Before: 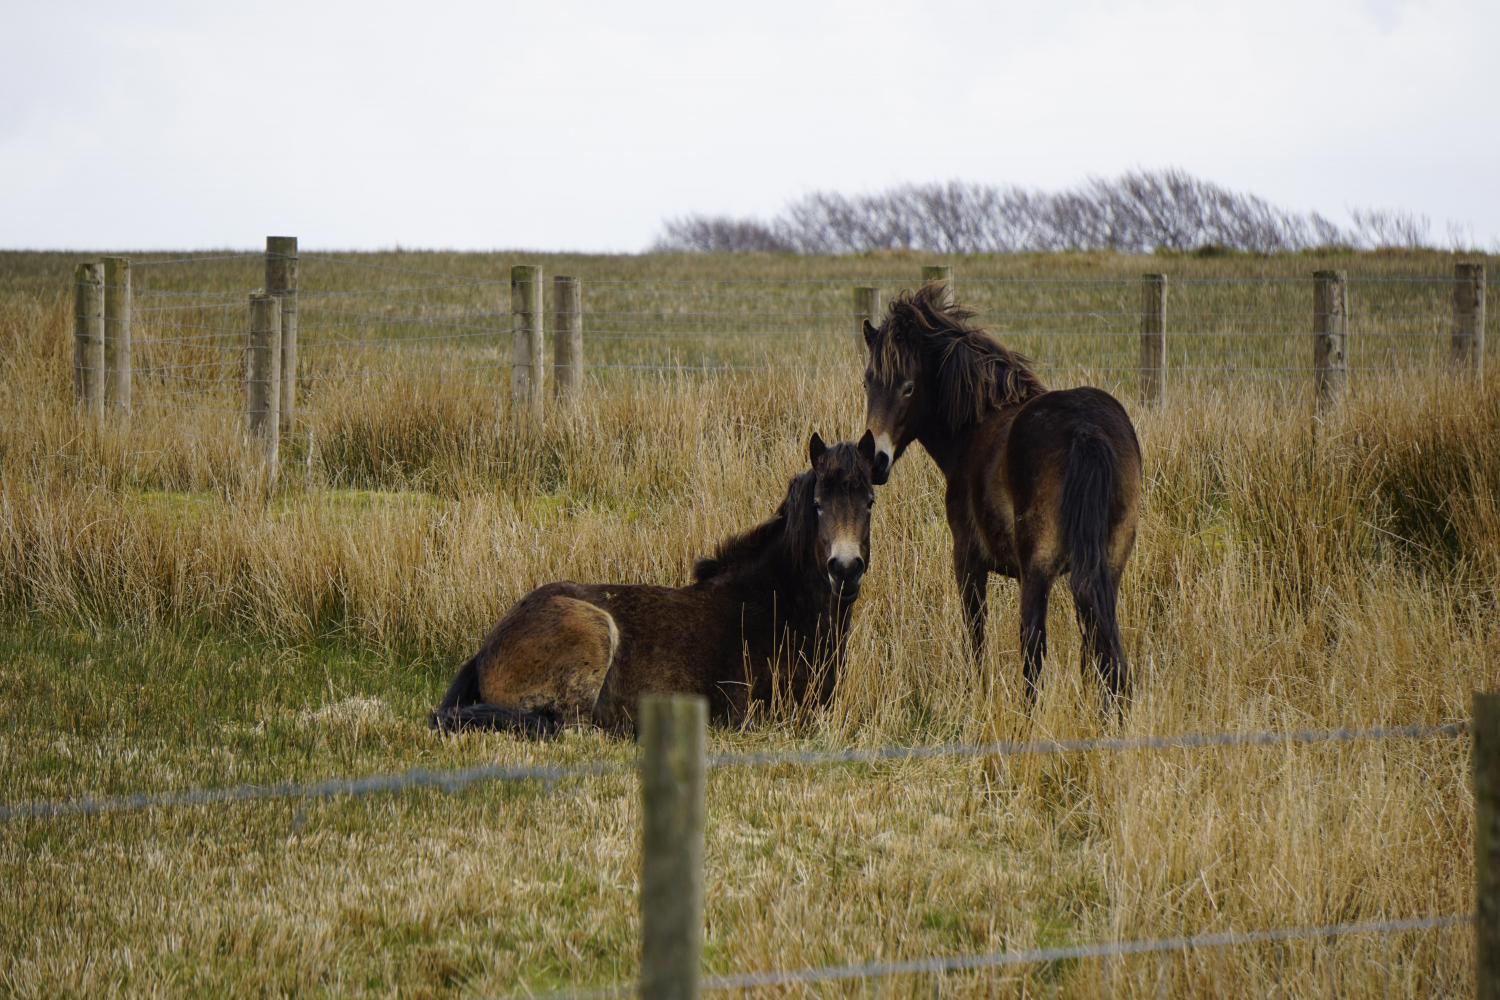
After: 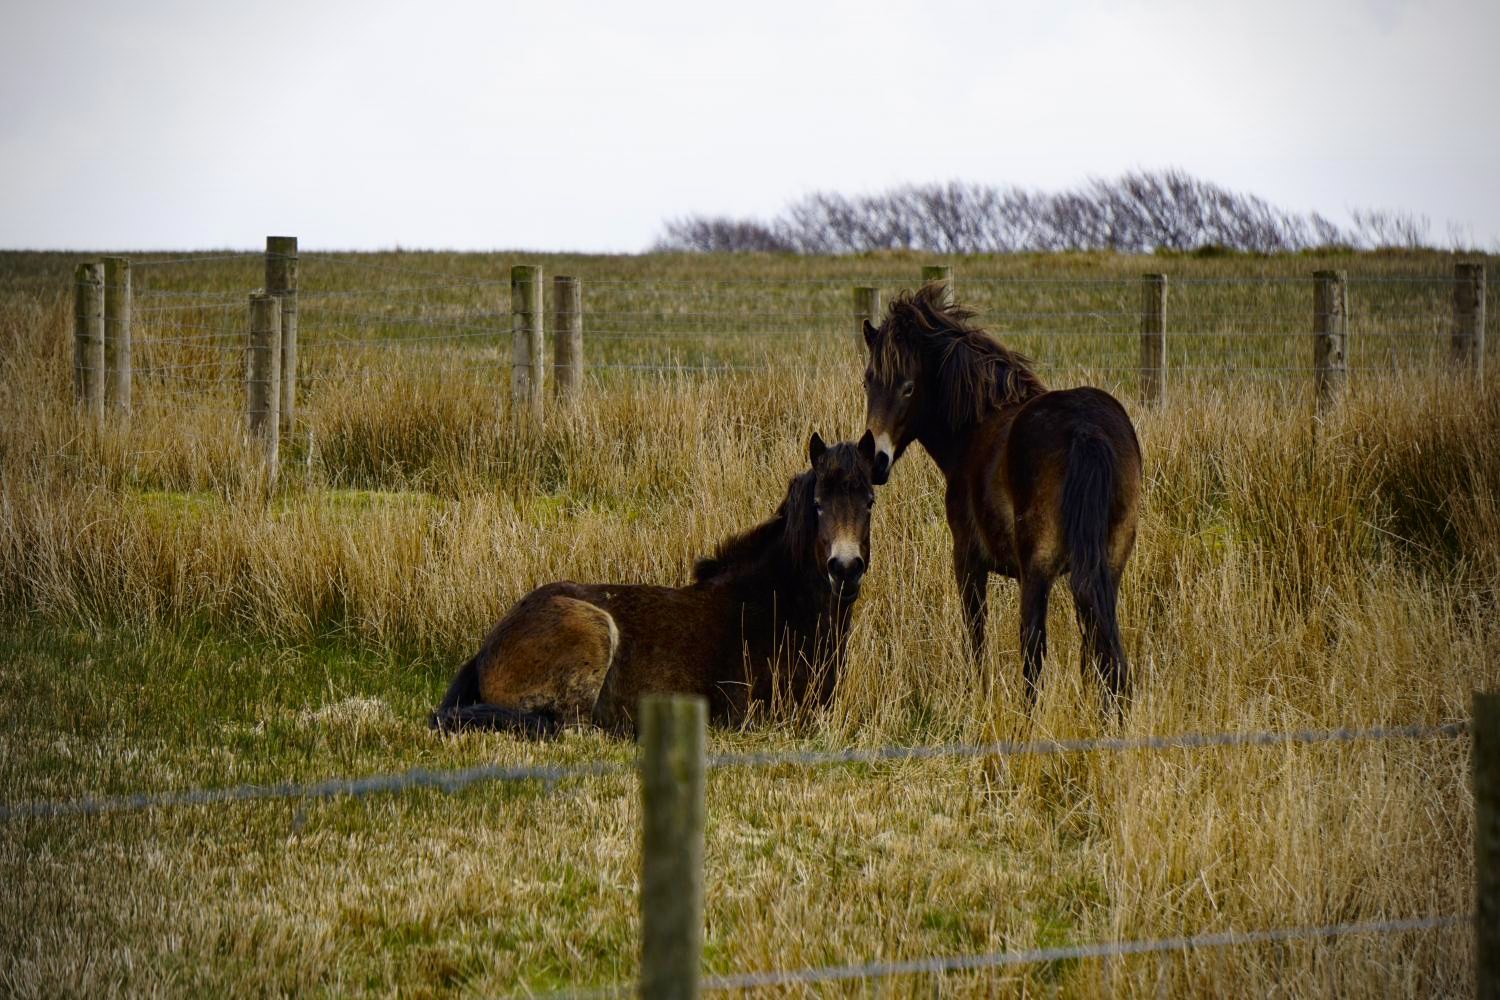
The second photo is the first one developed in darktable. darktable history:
vignetting: unbound false
haze removal: compatibility mode true, adaptive false
contrast brightness saturation: contrast 0.13, brightness -0.05, saturation 0.16
